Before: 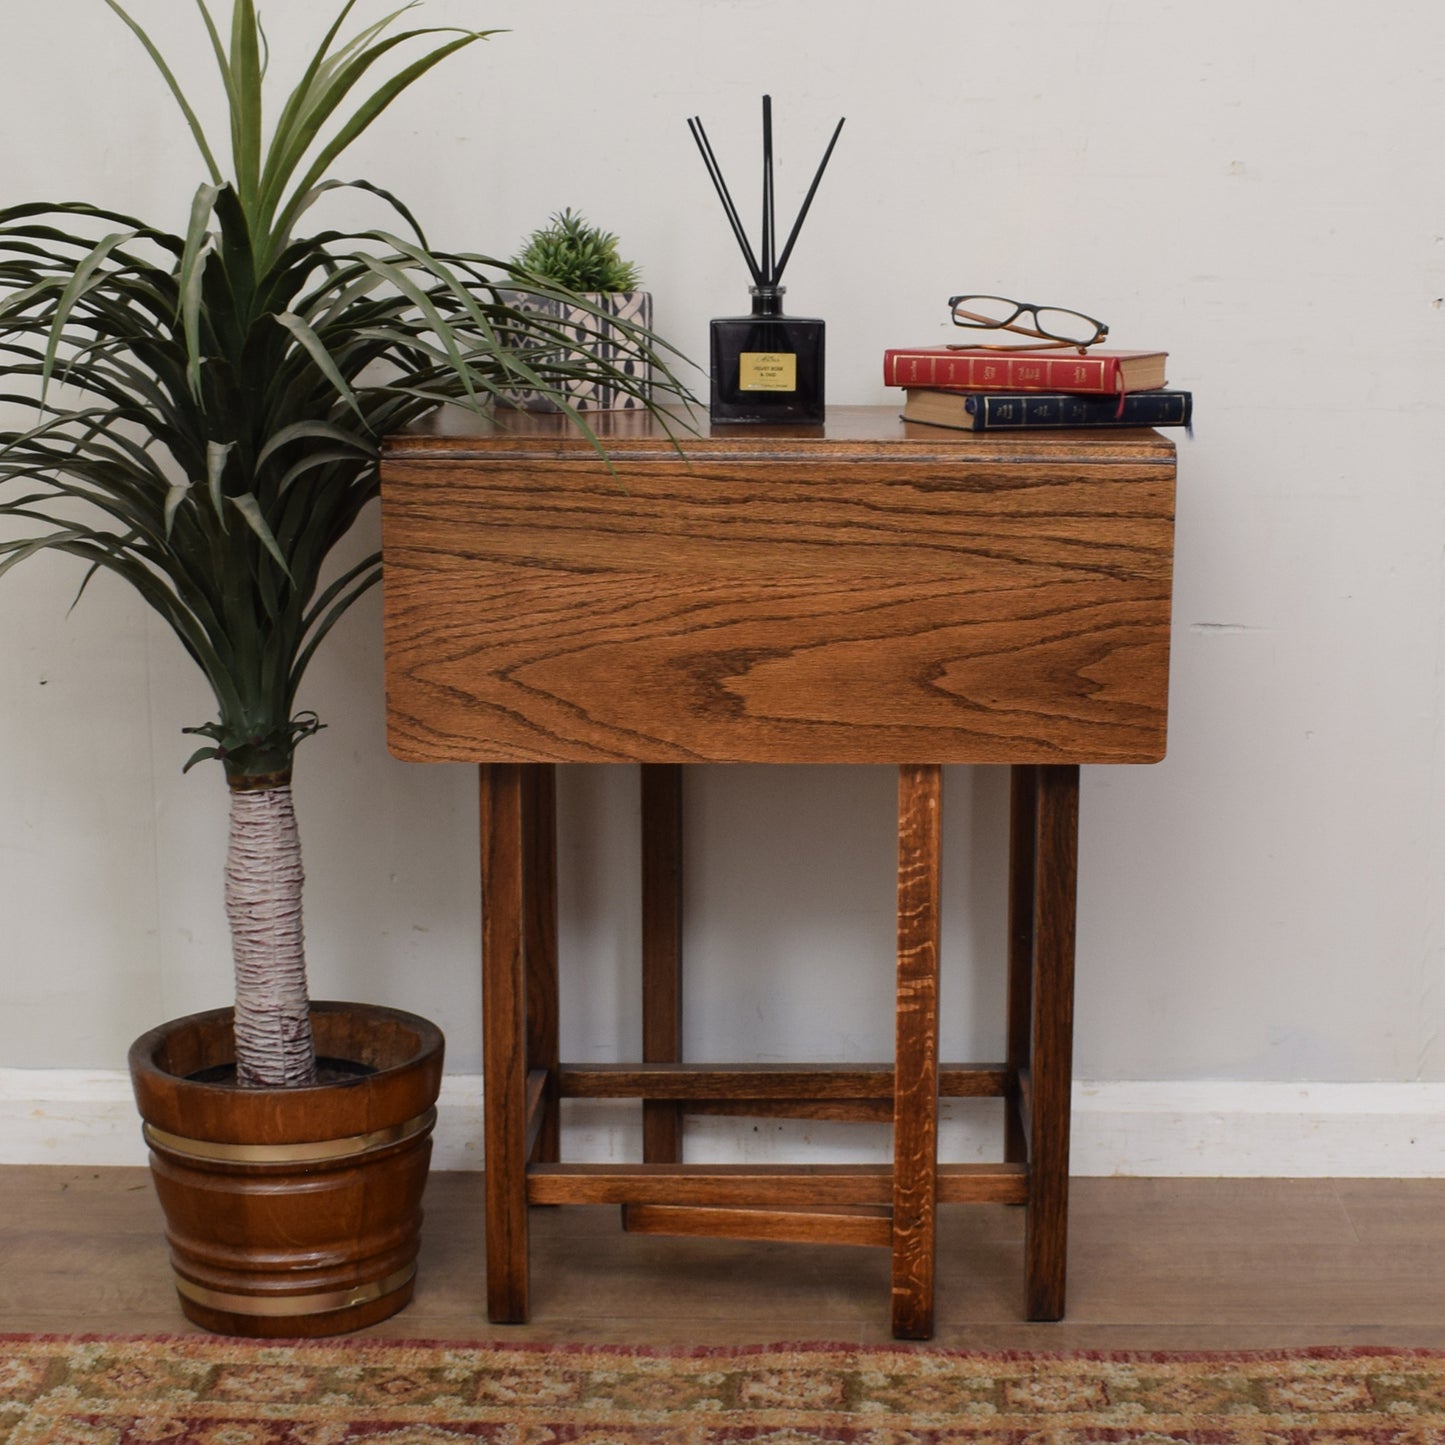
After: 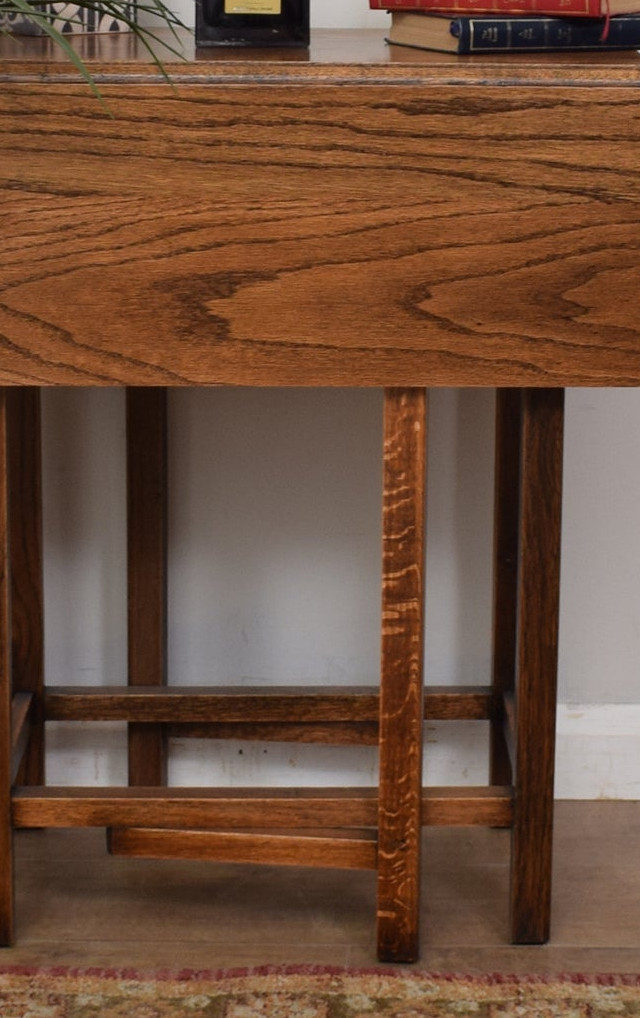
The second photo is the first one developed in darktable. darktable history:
crop: left 35.649%, top 26.092%, right 19.991%, bottom 3.397%
